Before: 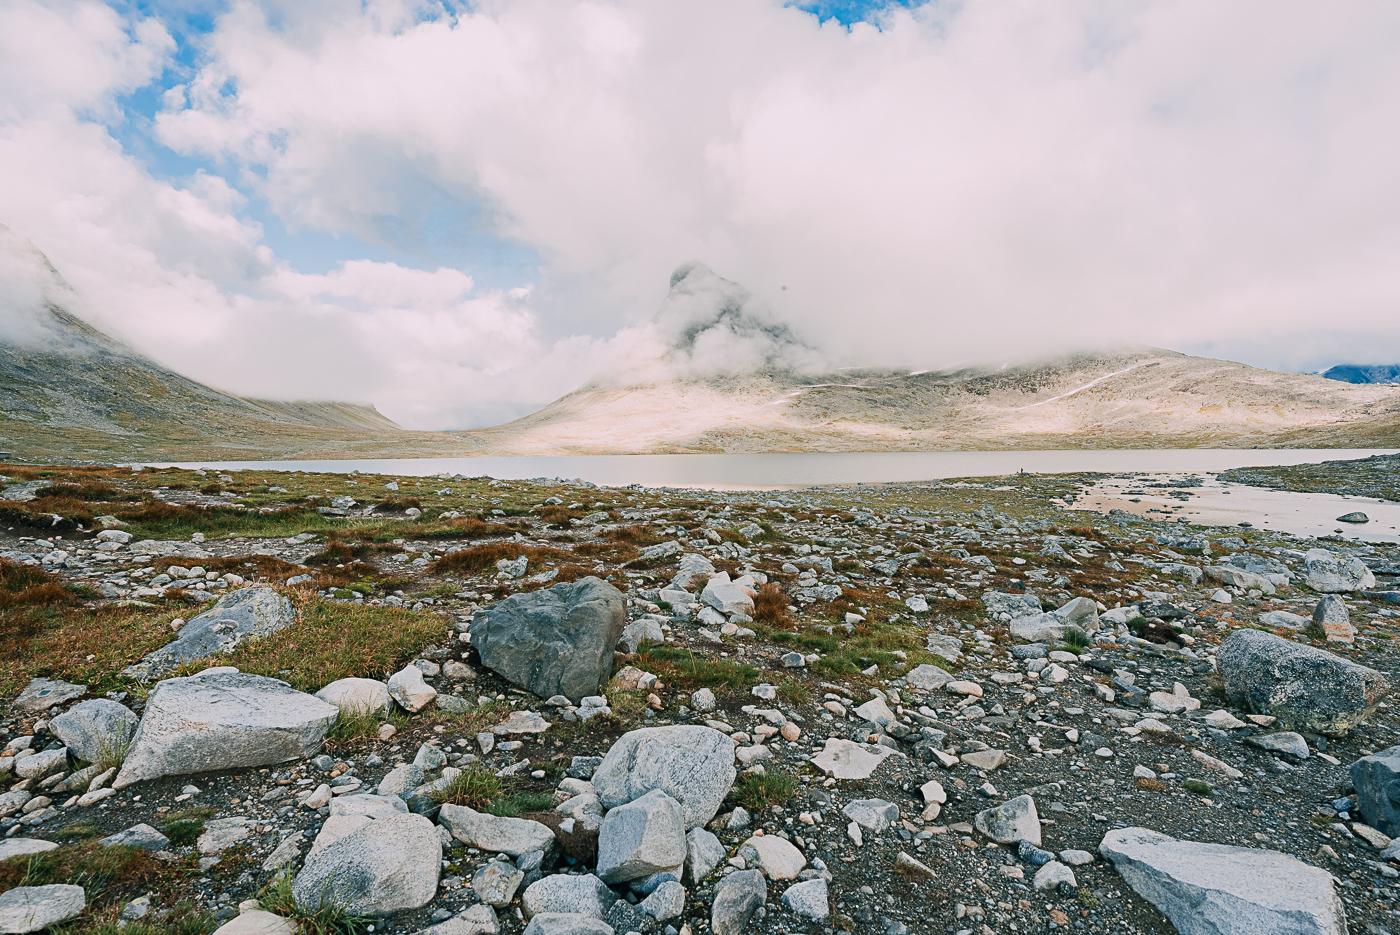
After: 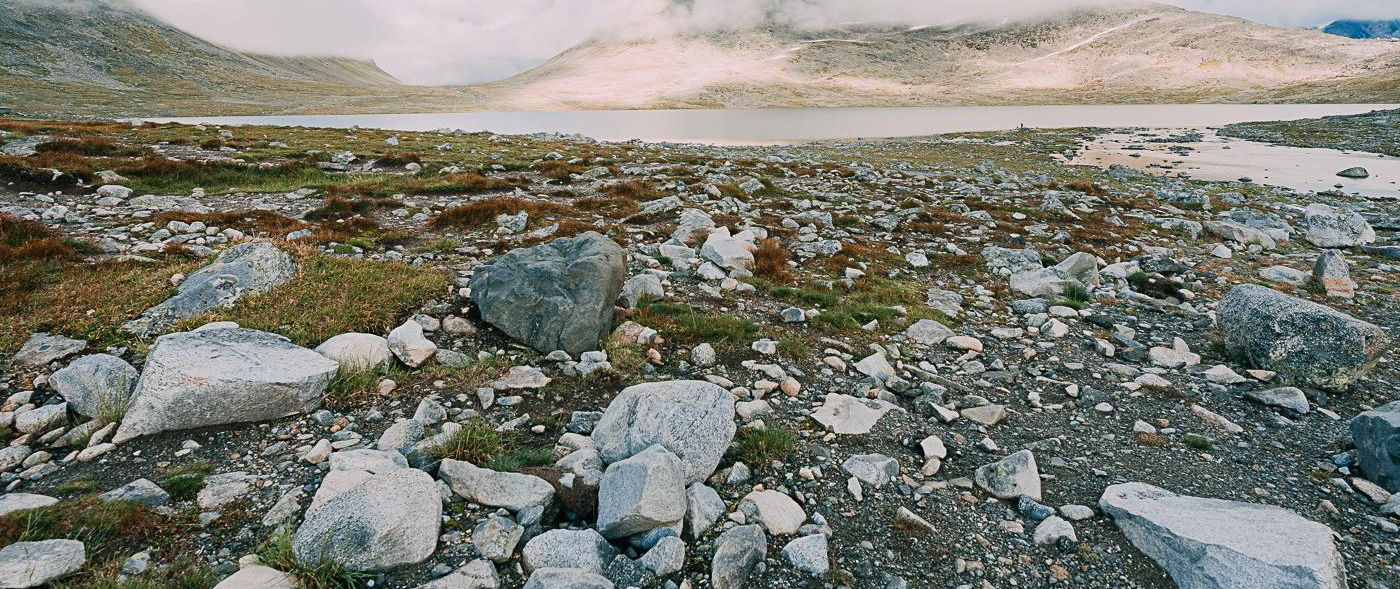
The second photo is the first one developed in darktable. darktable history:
crop and rotate: top 36.95%
